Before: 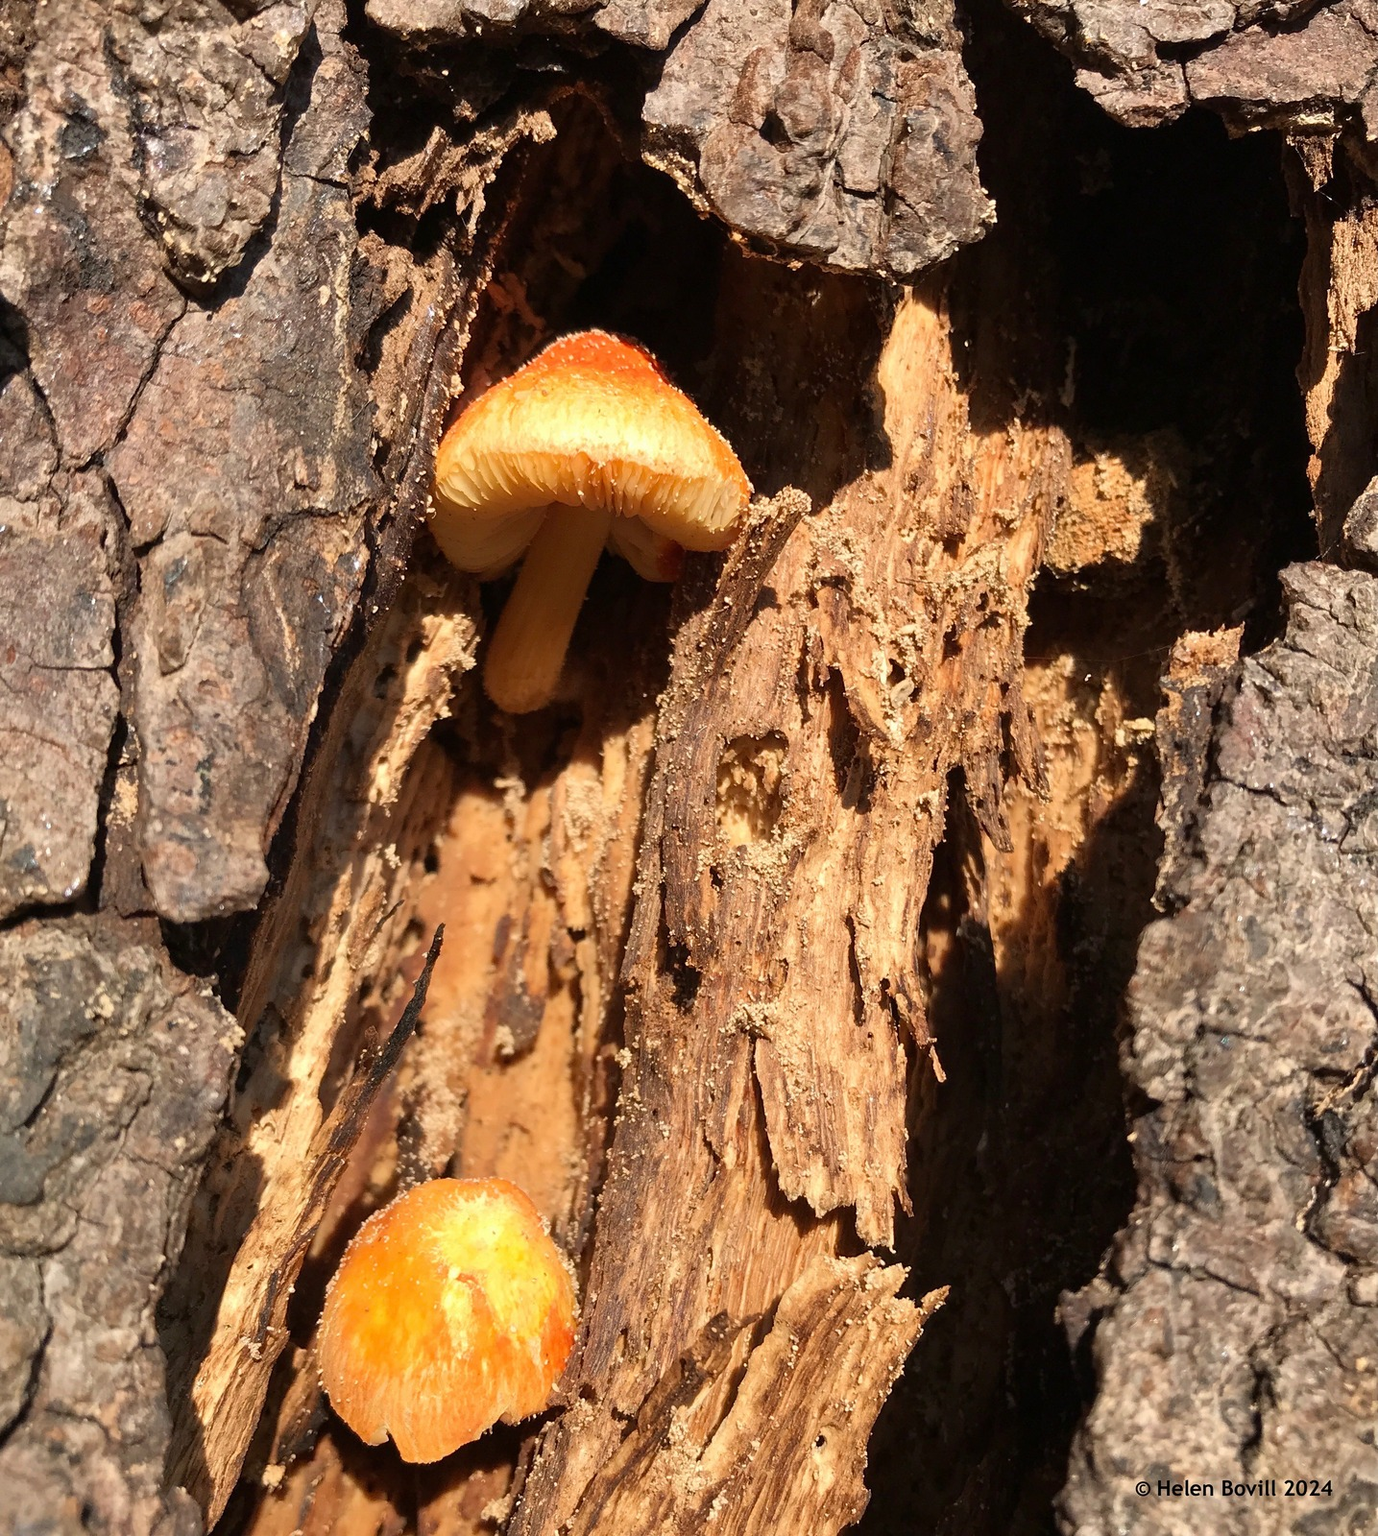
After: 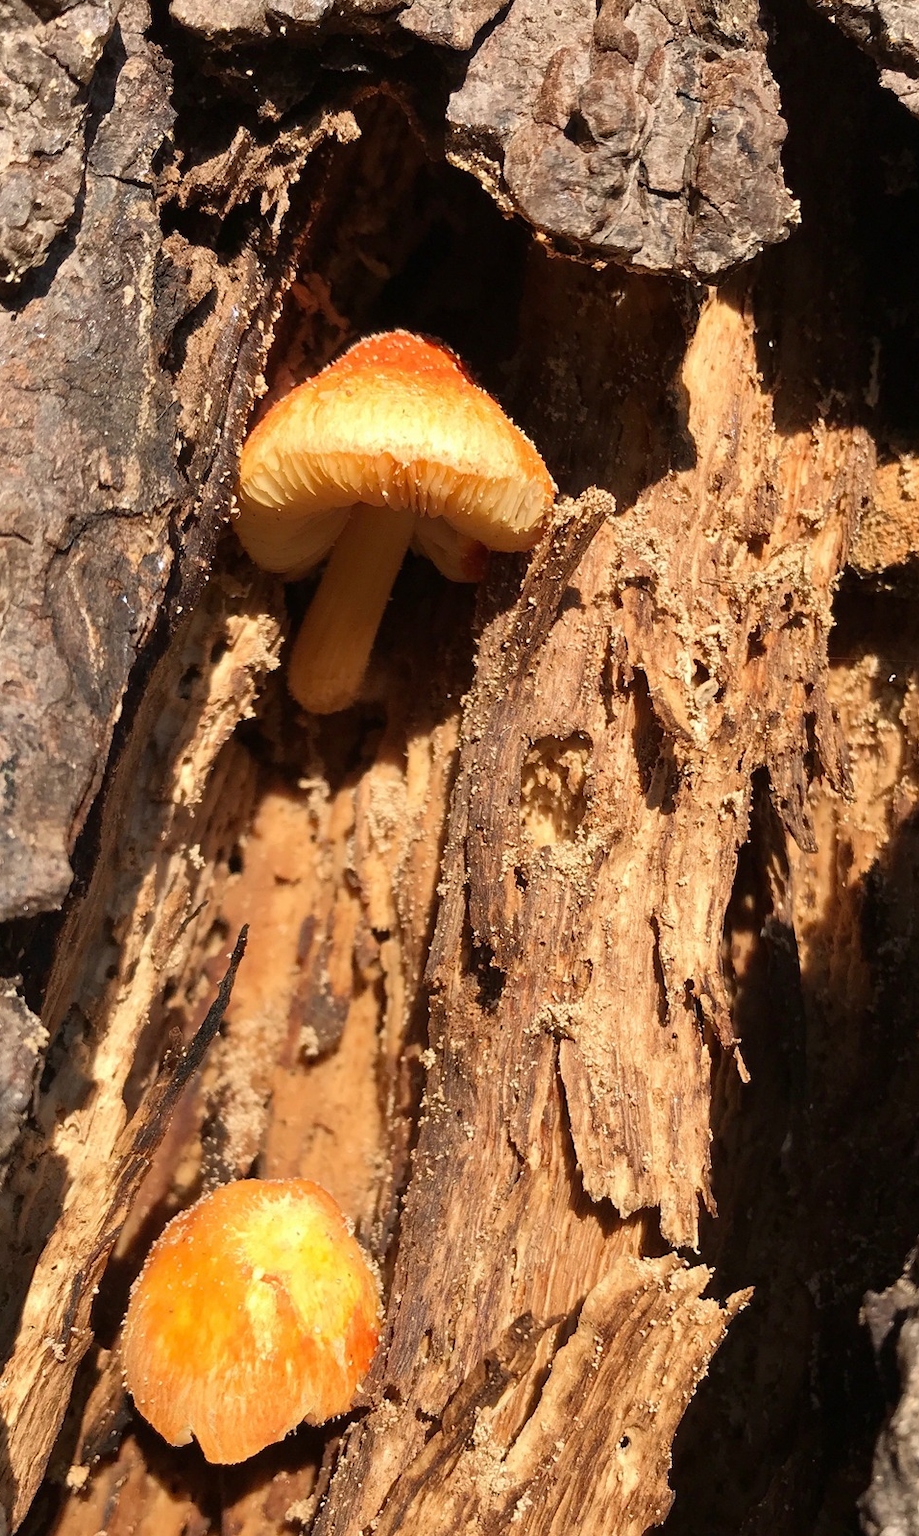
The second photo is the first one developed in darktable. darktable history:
crop and rotate: left 14.347%, right 18.926%
